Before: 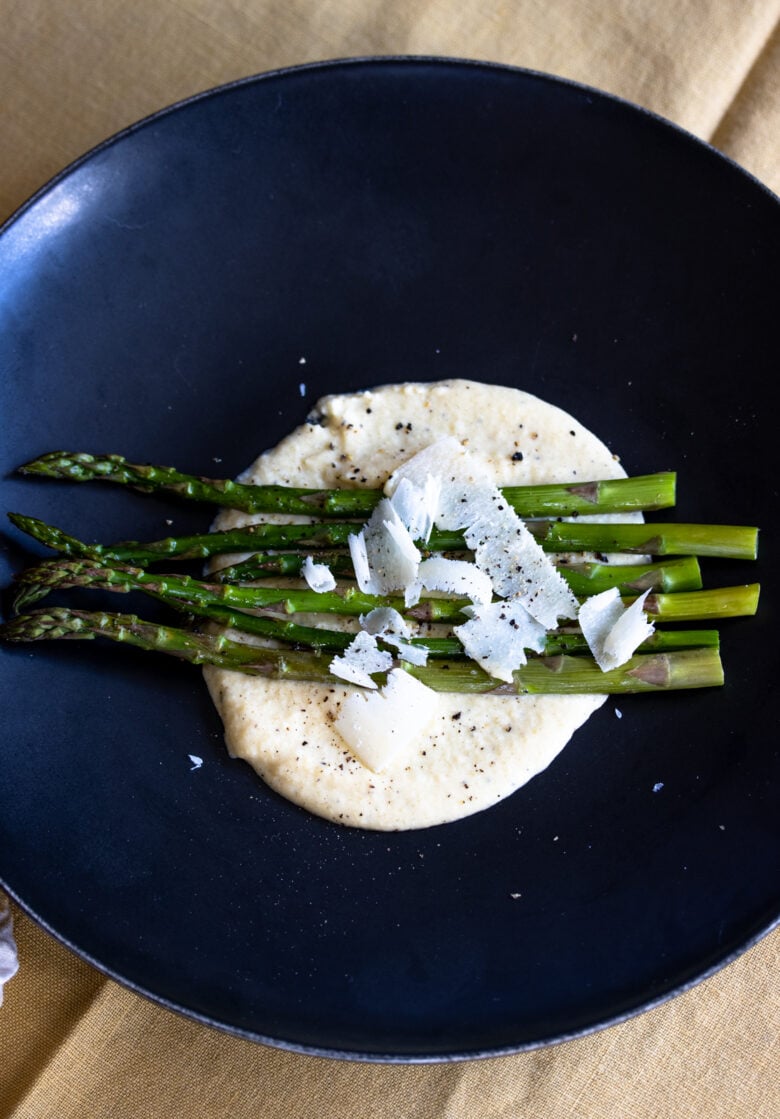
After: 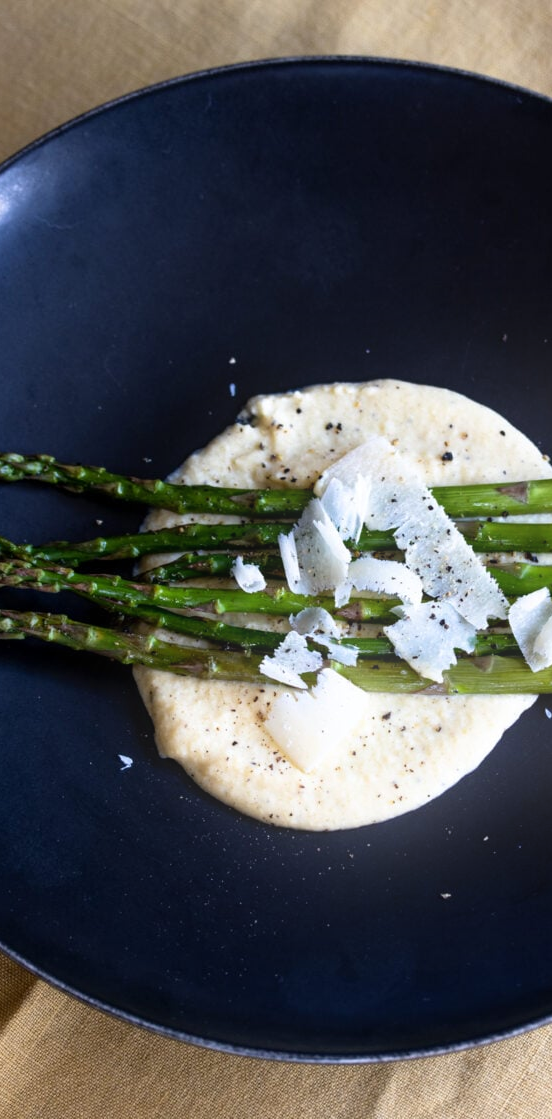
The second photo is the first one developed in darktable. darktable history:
crop and rotate: left 9.061%, right 20.142%
bloom: size 13.65%, threshold 98.39%, strength 4.82%
